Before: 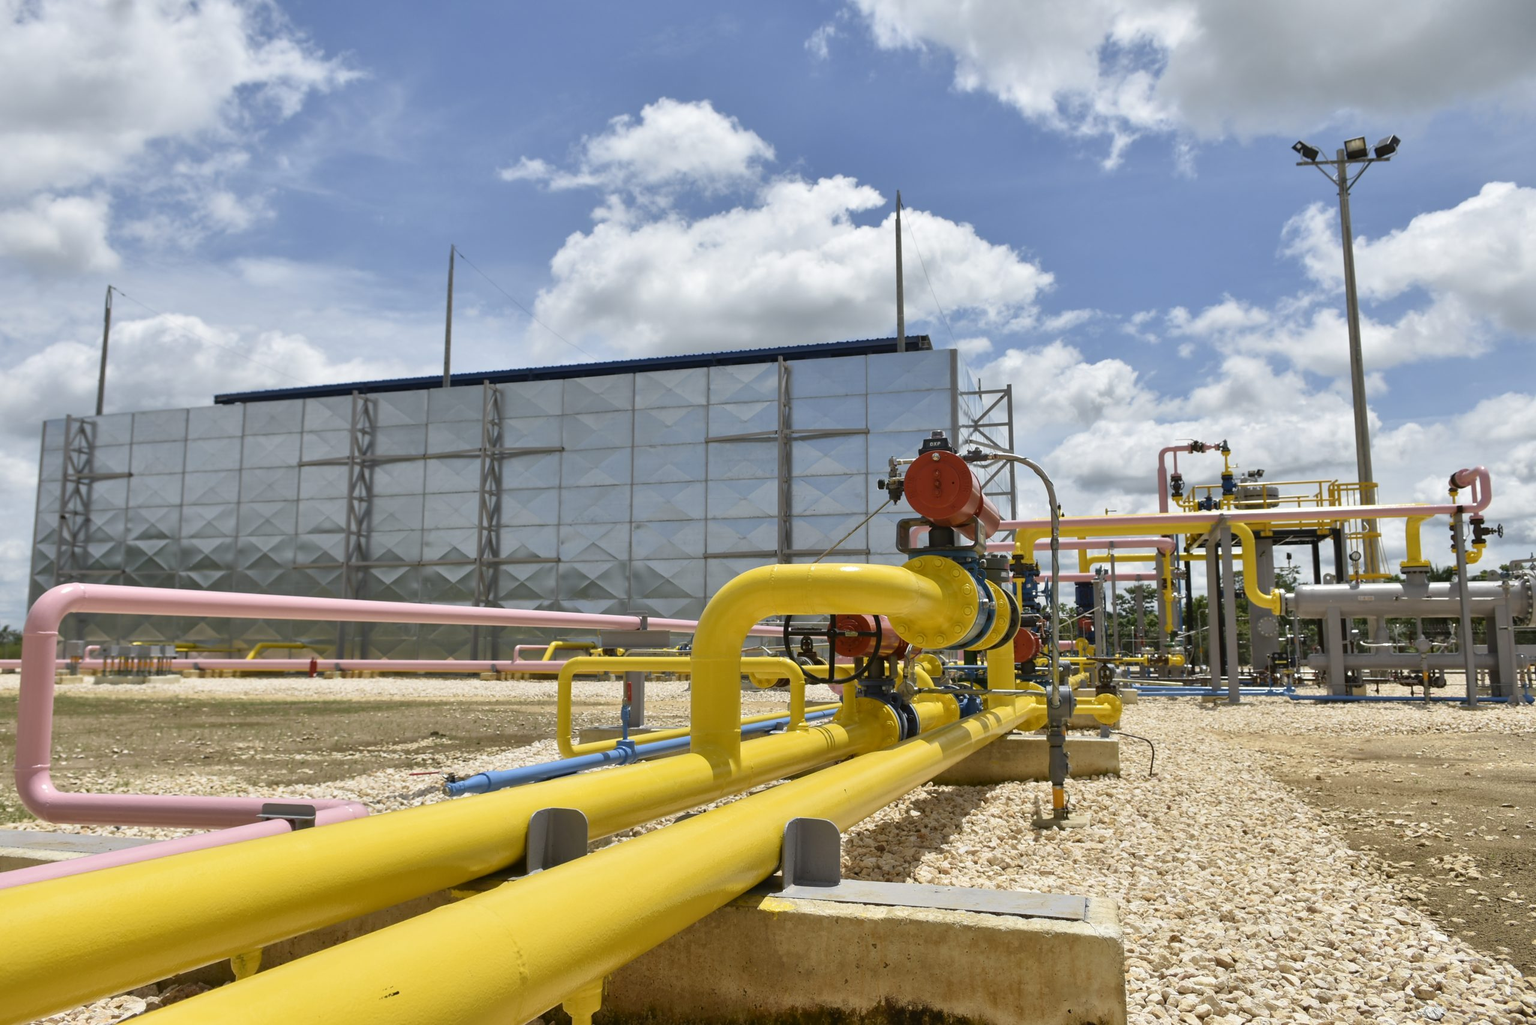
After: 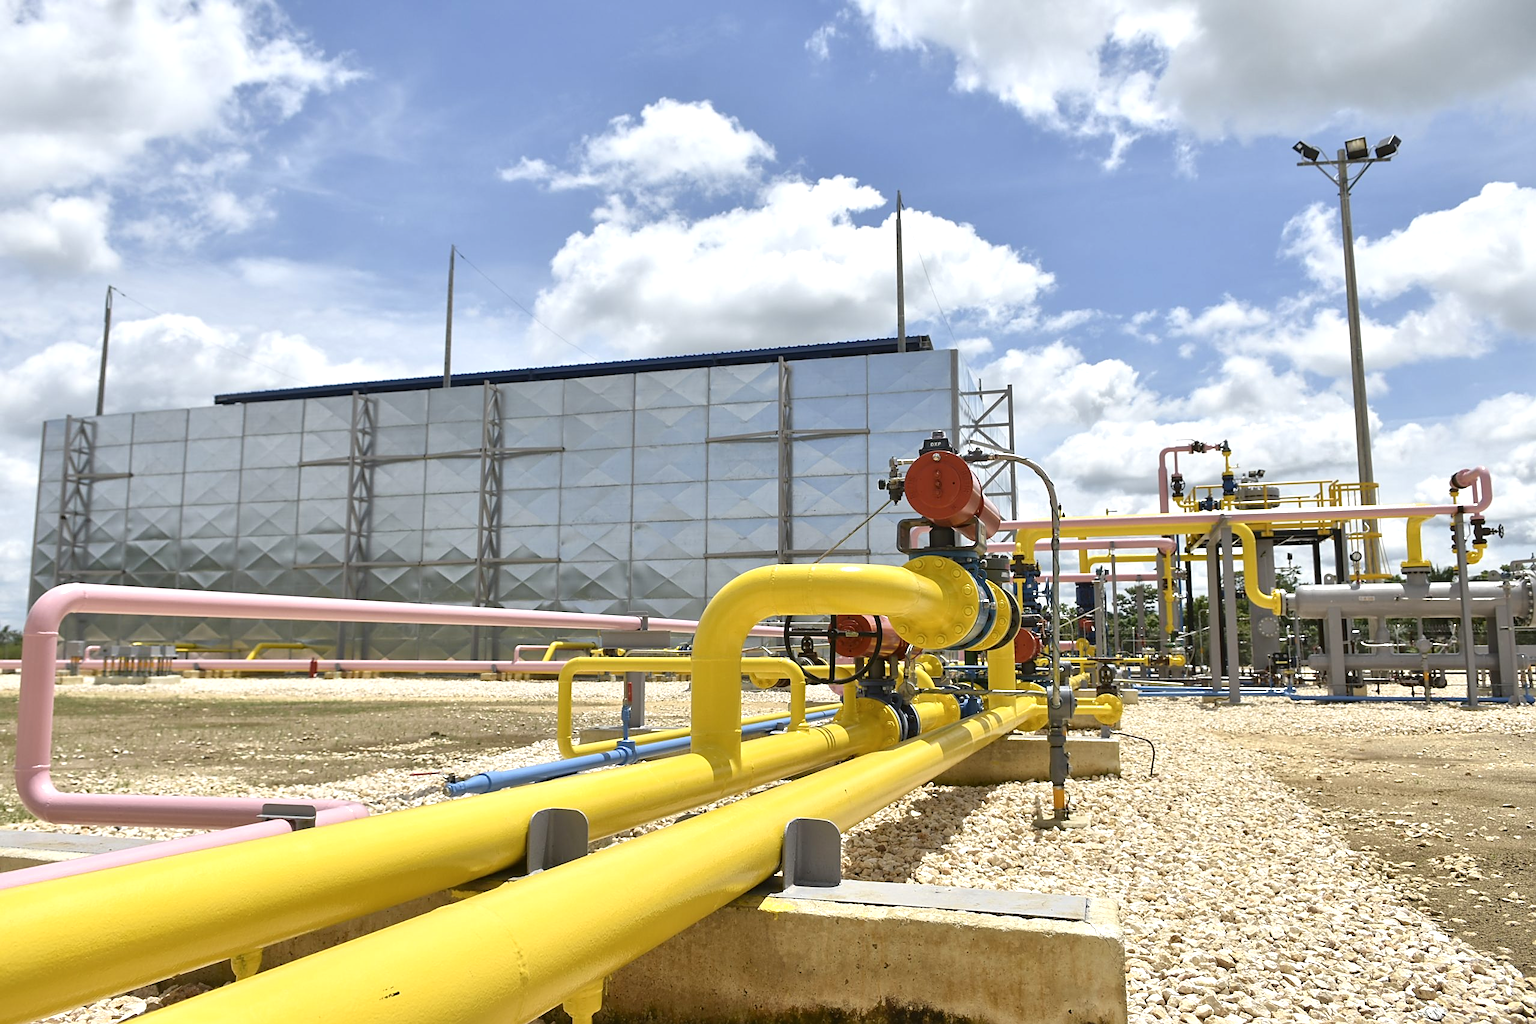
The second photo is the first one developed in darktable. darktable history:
sharpen: on, module defaults
exposure: exposure 0.474 EV, compensate highlight preservation false
contrast brightness saturation: saturation -0.034
